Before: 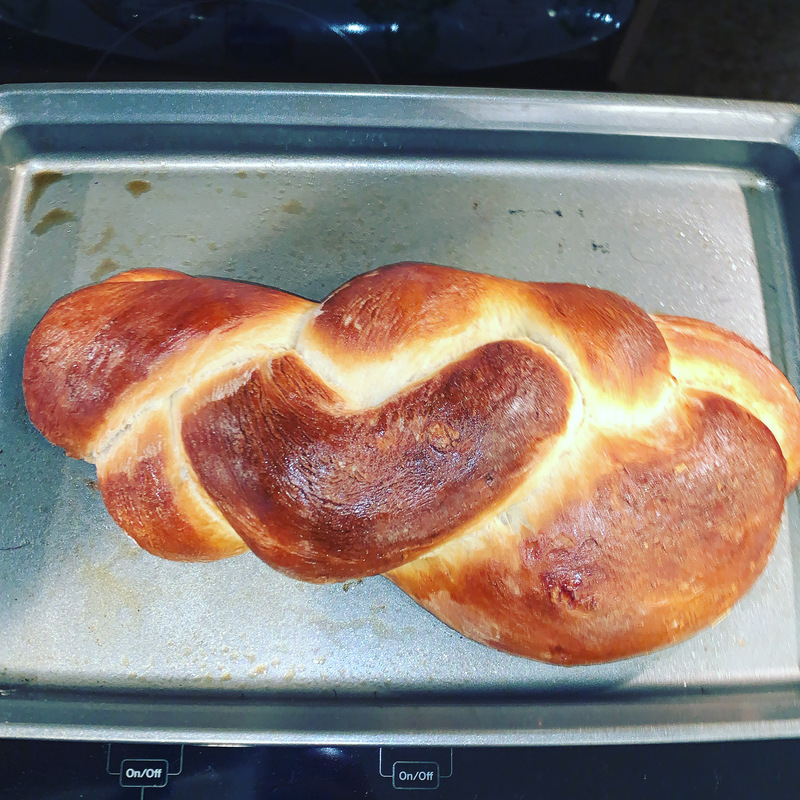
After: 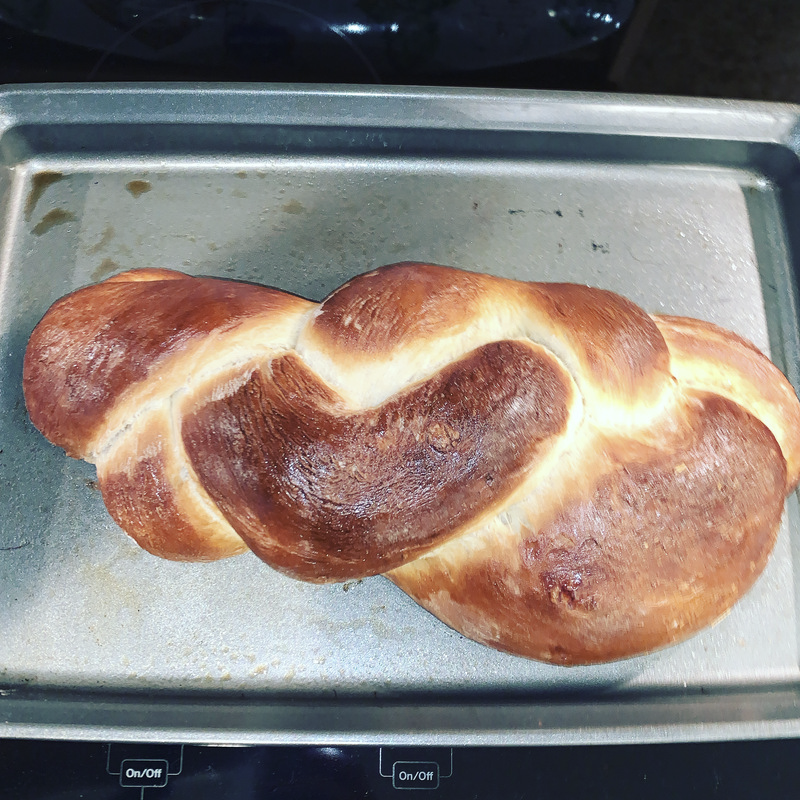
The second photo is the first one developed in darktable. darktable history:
contrast brightness saturation: contrast 0.103, saturation -0.304
